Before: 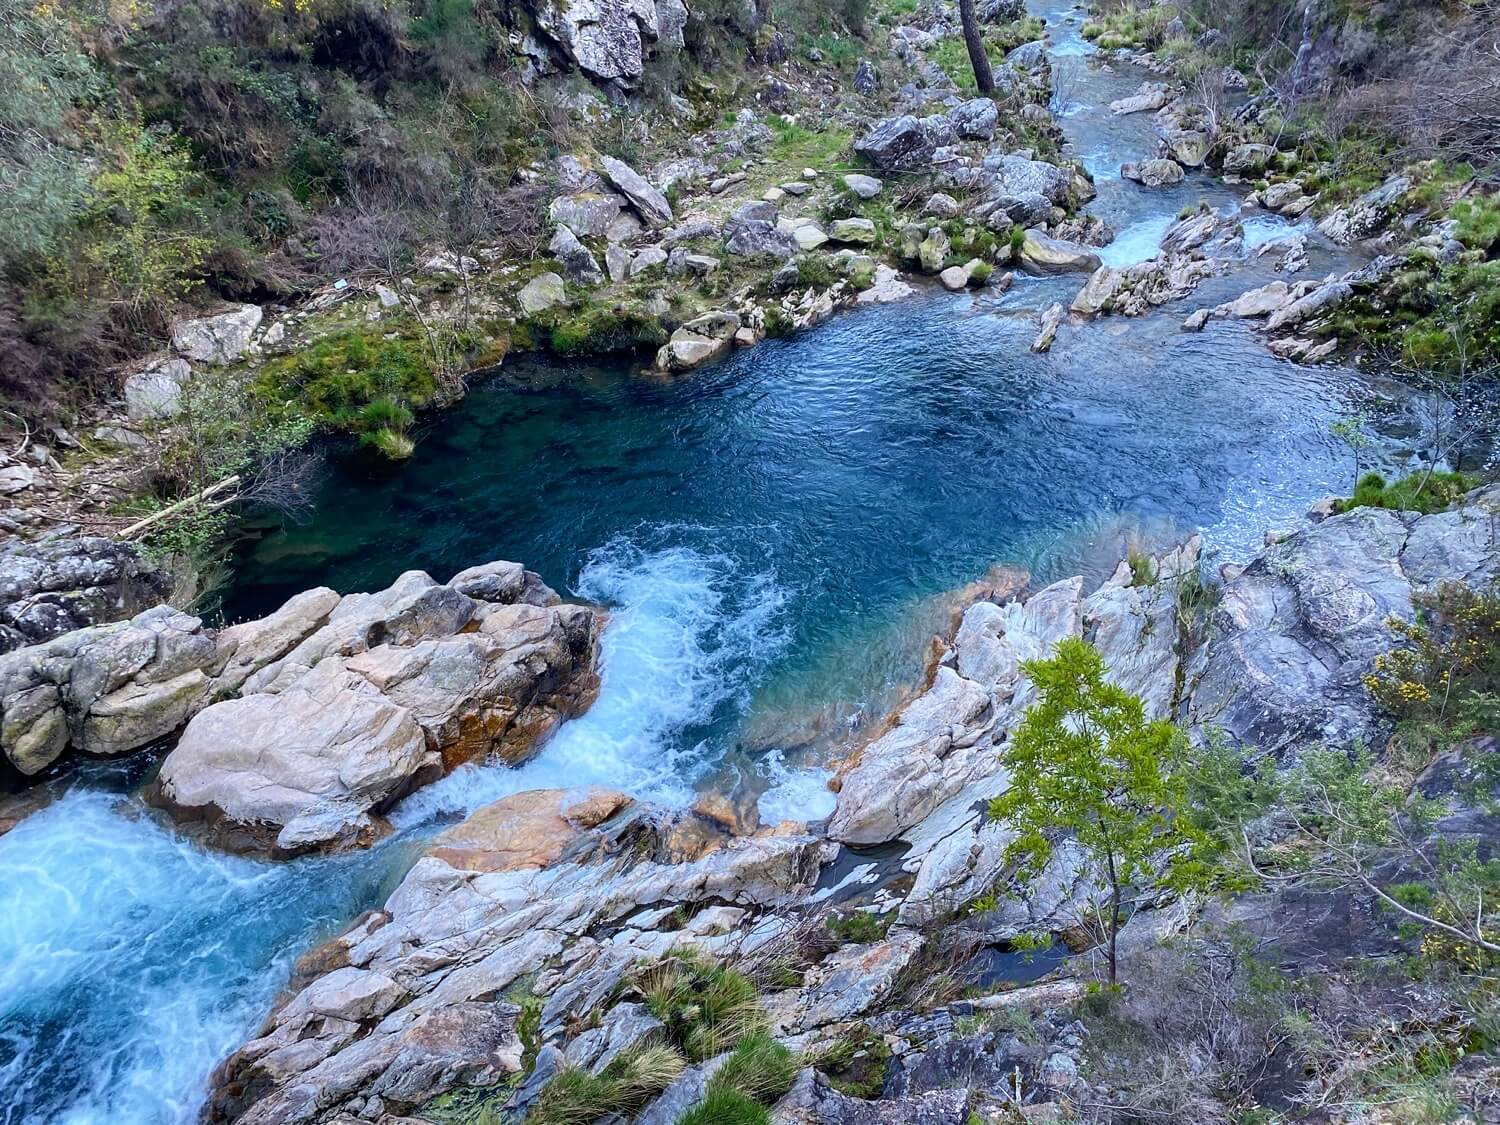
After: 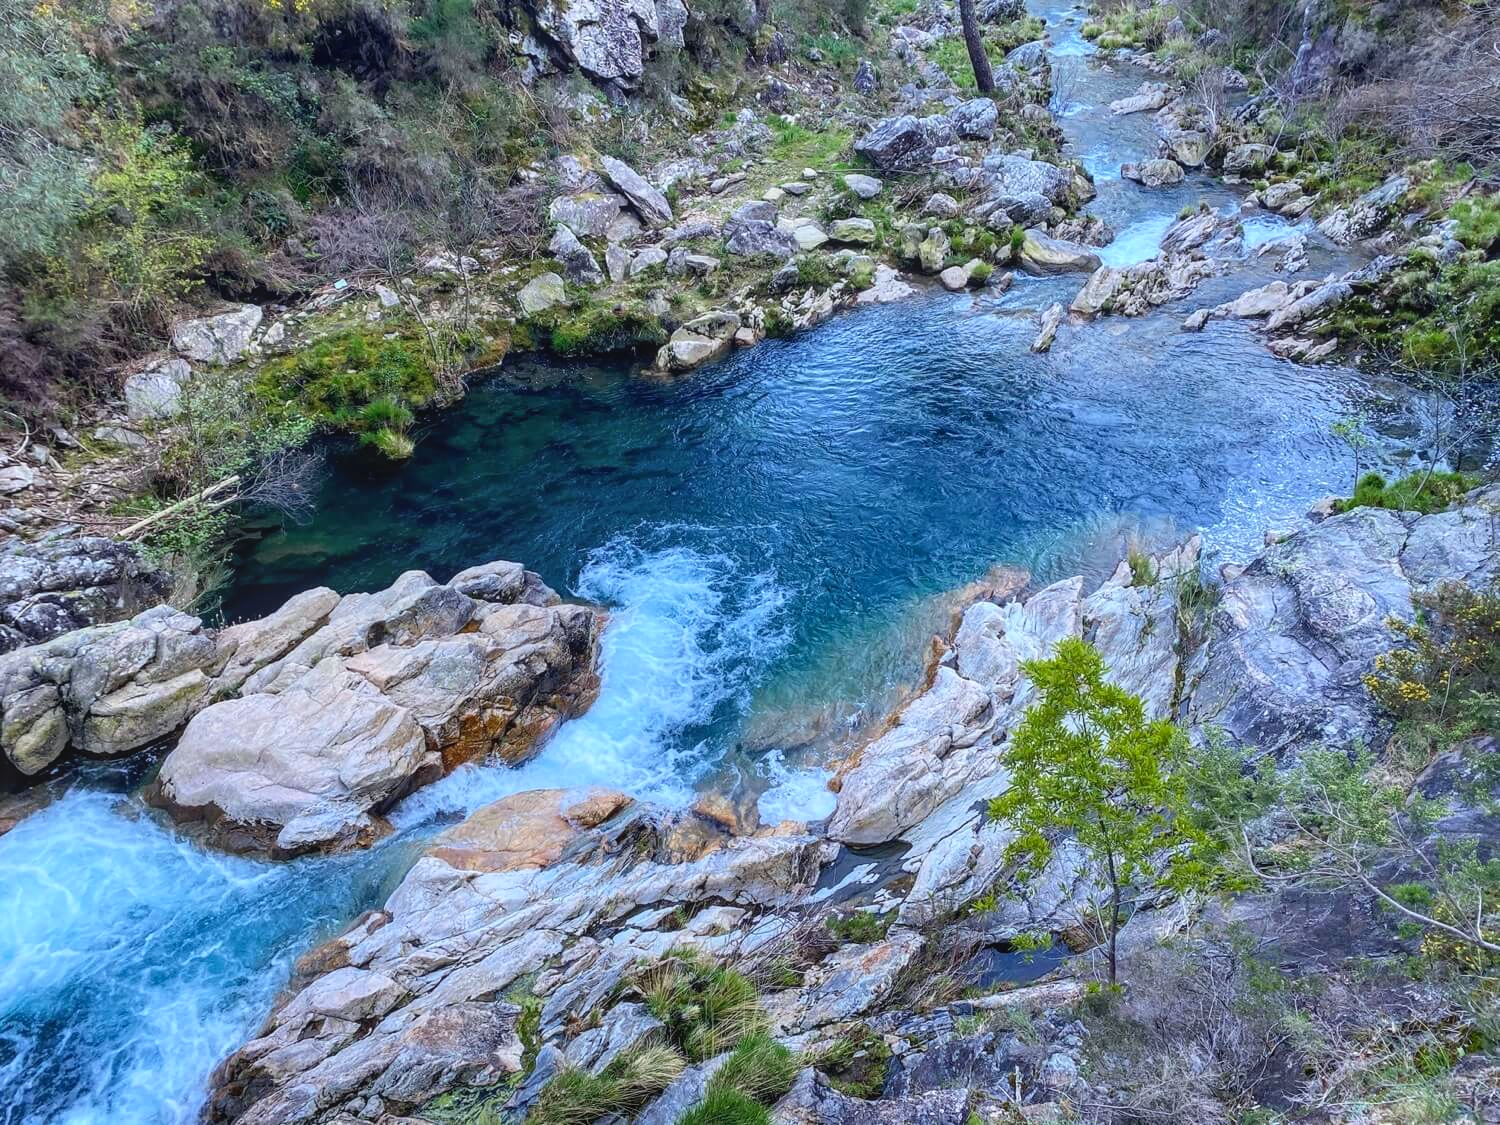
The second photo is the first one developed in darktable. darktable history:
contrast brightness saturation: contrast -0.1, brightness 0.05, saturation 0.08
local contrast: on, module defaults
white balance: red 0.982, blue 1.018
